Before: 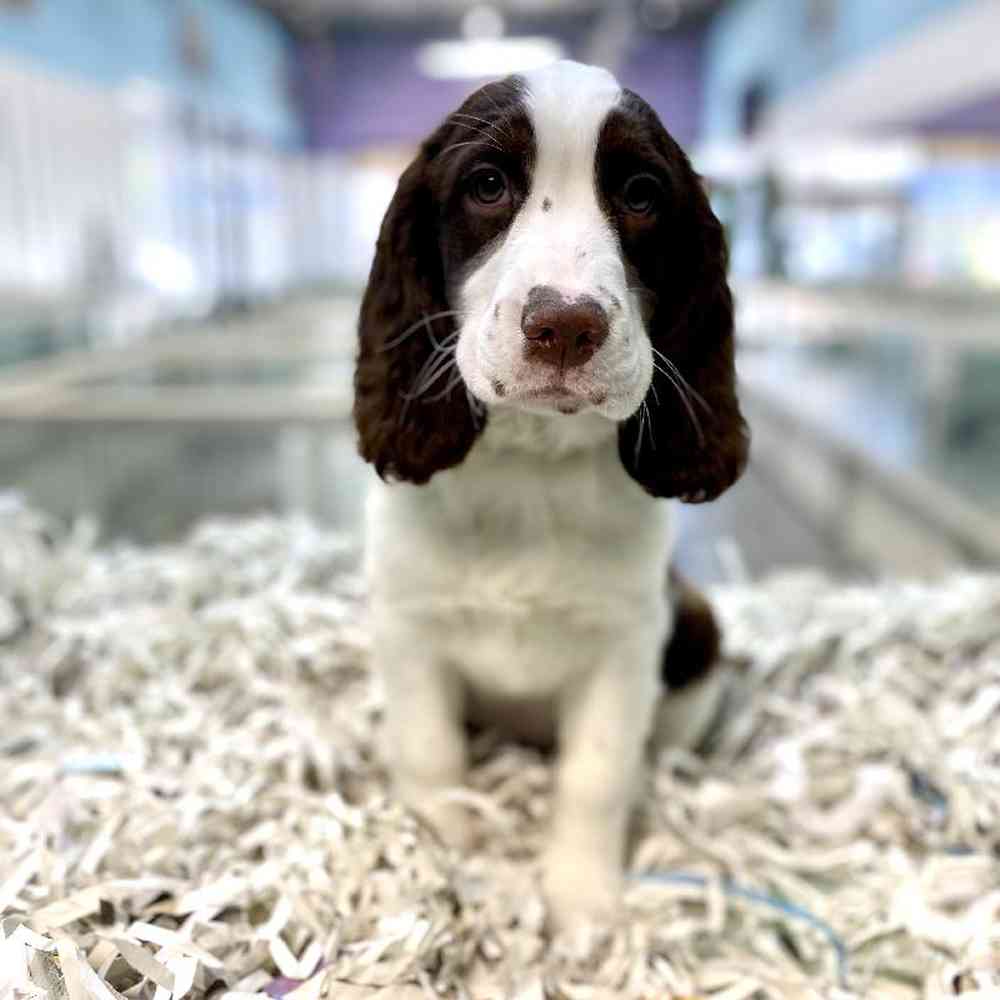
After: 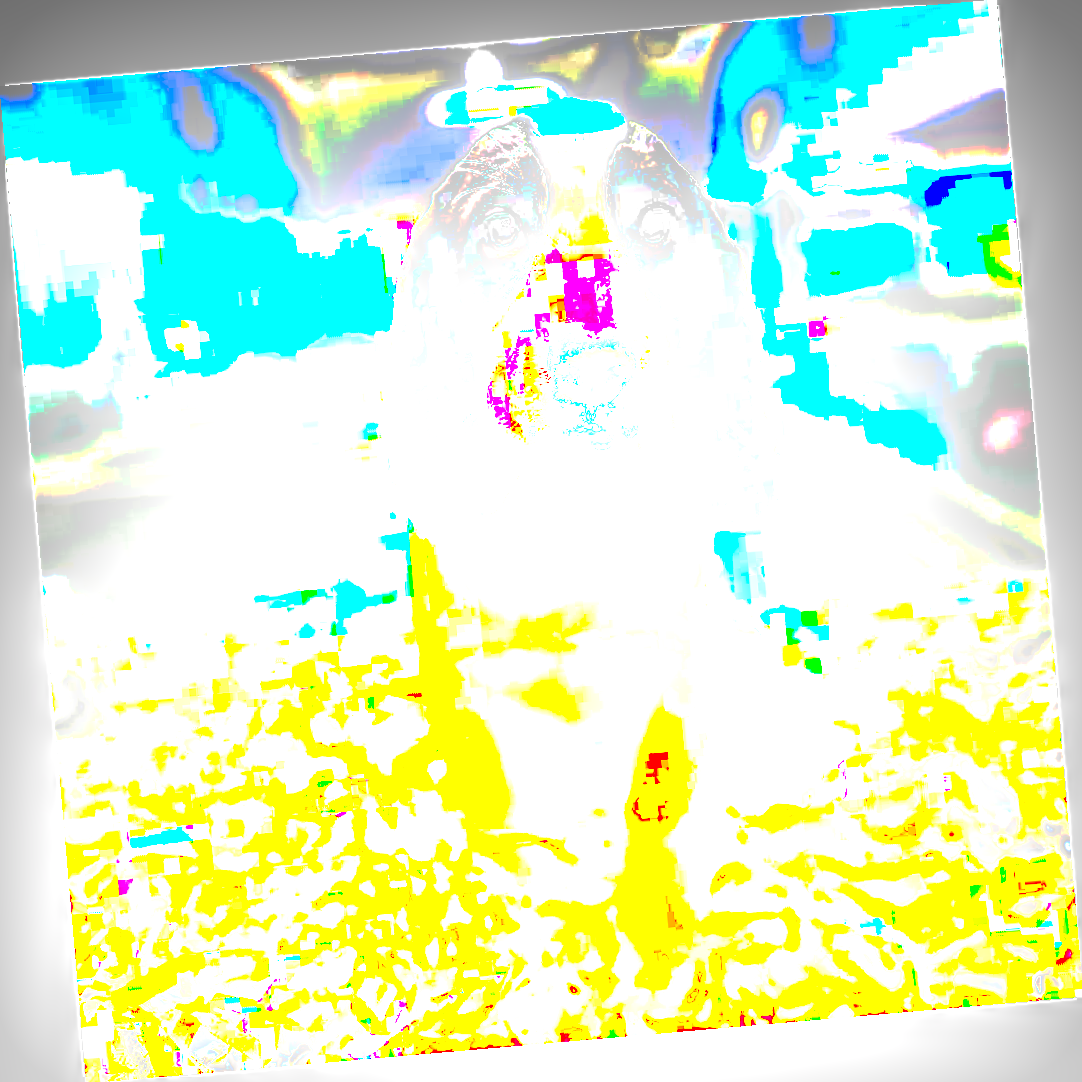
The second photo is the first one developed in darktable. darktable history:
exposure: black level correction -0.005, exposure 1.002 EV, compensate highlight preservation false
tone curve: curves: ch0 [(0, 0) (0.003, 0.99) (0.011, 0.983) (0.025, 0.934) (0.044, 0.719) (0.069, 0.382) (0.1, 0.204) (0.136, 0.093) (0.177, 0.094) (0.224, 0.093) (0.277, 0.098) (0.335, 0.214) (0.399, 0.616) (0.468, 0.827) (0.543, 0.464) (0.623, 0.145) (0.709, 0.127) (0.801, 0.187) (0.898, 0.203) (1, 1)], preserve colors none
local contrast: highlights 48%, shadows 0%, detail 100%
vignetting: fall-off start 53.2%, brightness -0.594, saturation 0, automatic ratio true, width/height ratio 1.313, shape 0.22, unbound false
base curve: curves: ch0 [(0, 0) (0.472, 0.508) (1, 1)]
white balance: emerald 1
rotate and perspective: rotation -4.98°, automatic cropping off
sharpen: amount 0.2
